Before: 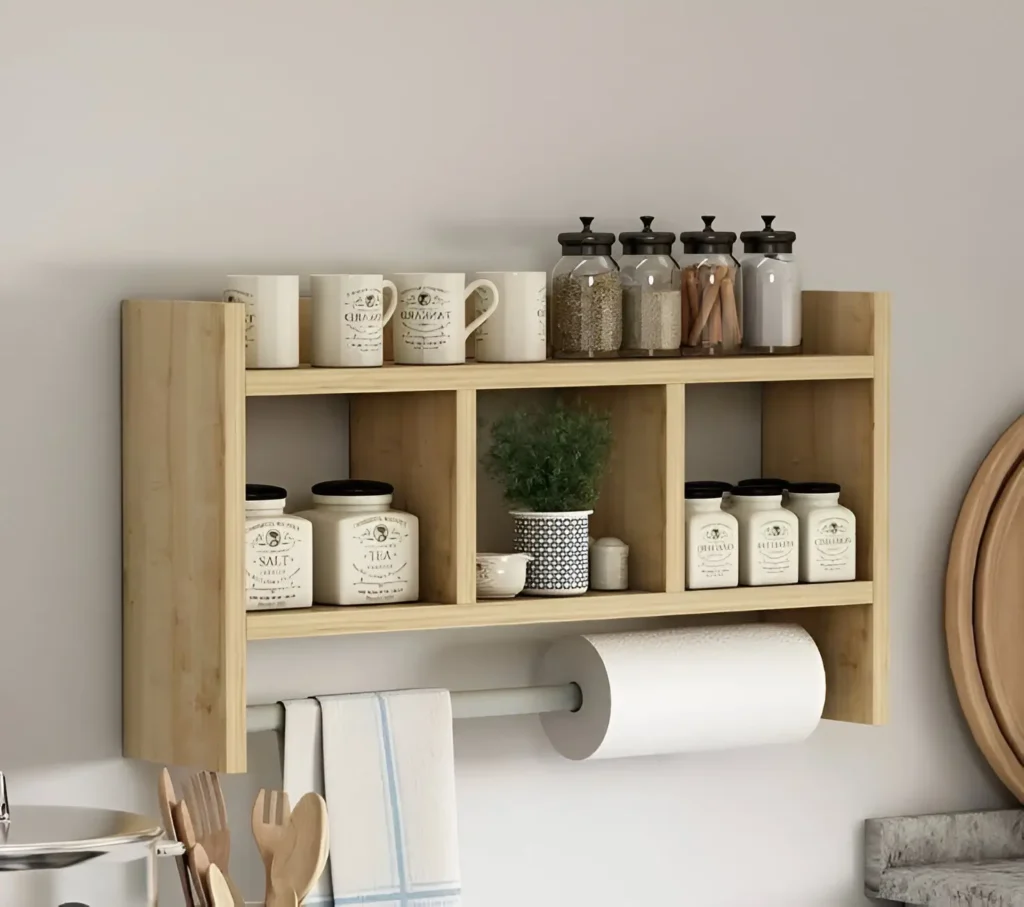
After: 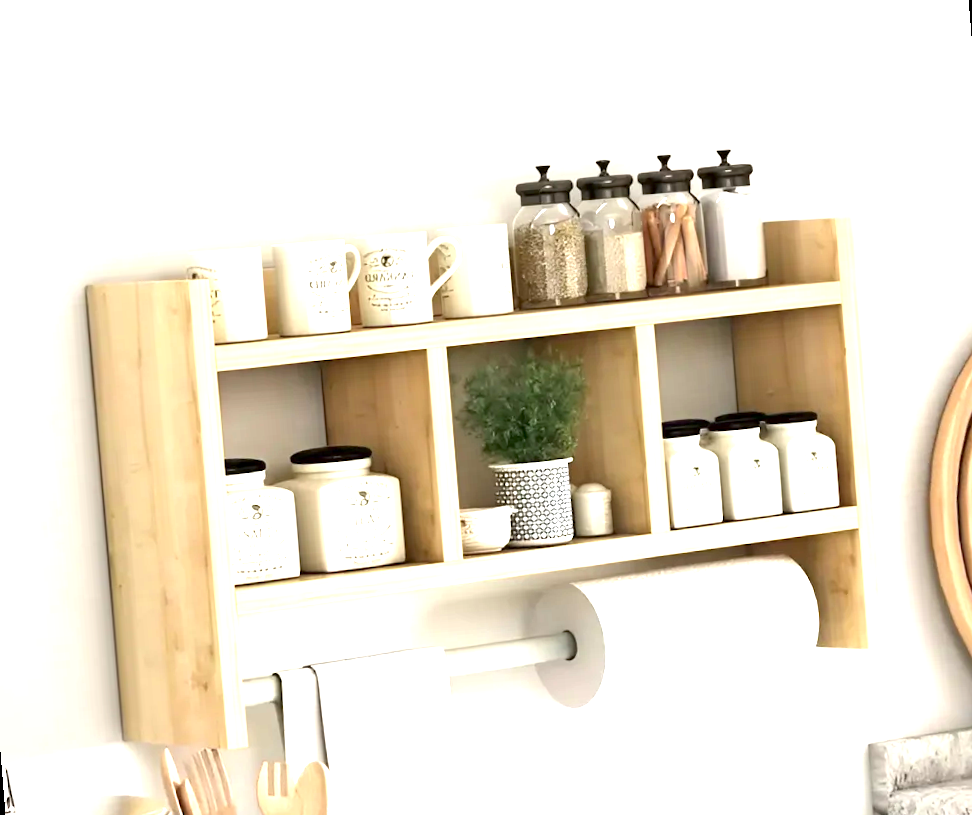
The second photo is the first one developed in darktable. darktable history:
rotate and perspective: rotation -4.57°, crop left 0.054, crop right 0.944, crop top 0.087, crop bottom 0.914
exposure: black level correction 0.001, exposure 1.735 EV, compensate highlight preservation false
